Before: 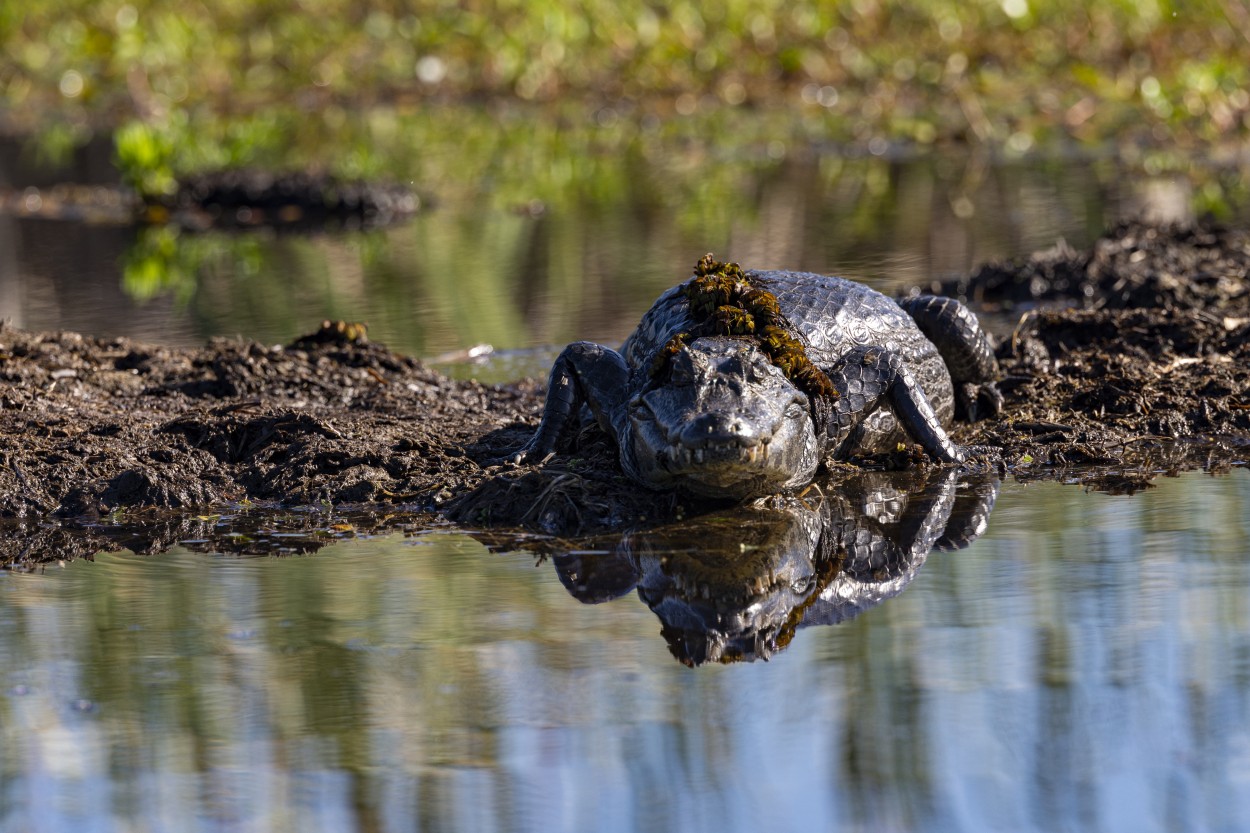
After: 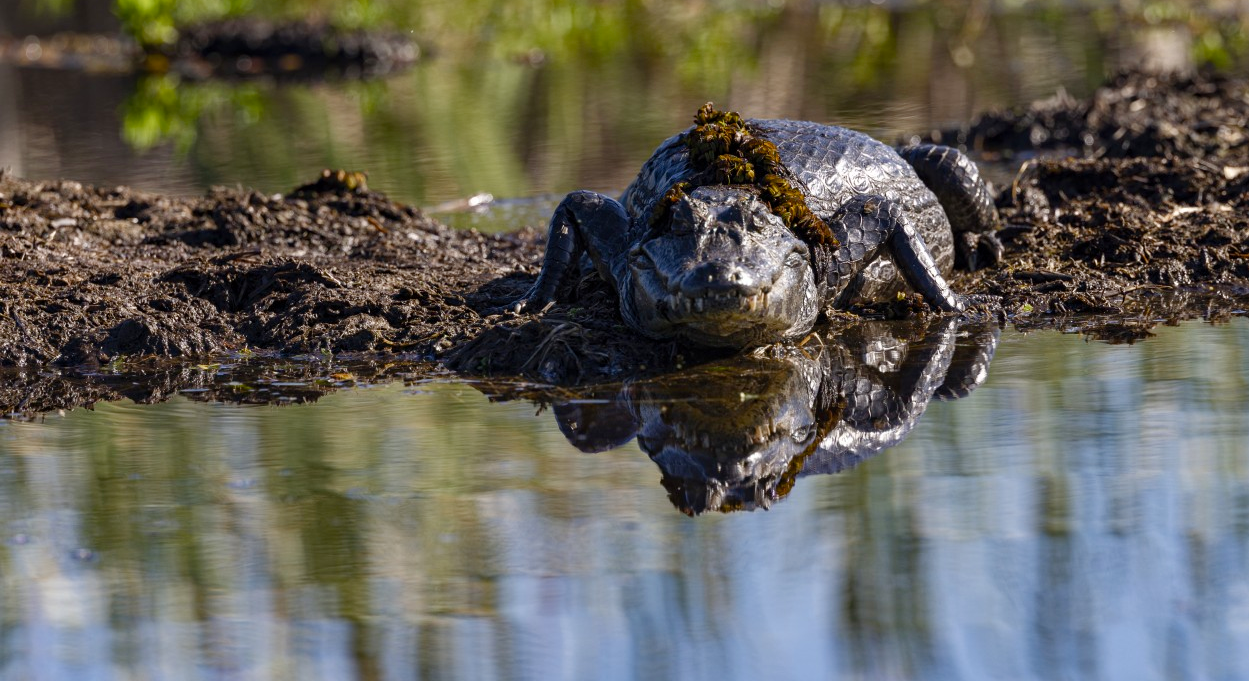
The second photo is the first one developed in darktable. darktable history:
color balance rgb: perceptual saturation grading › global saturation 0.621%, perceptual saturation grading › highlights -18.646%, perceptual saturation grading › mid-tones 6.507%, perceptual saturation grading › shadows 27.065%, global vibrance 10.025%
crop and rotate: top 18.148%
